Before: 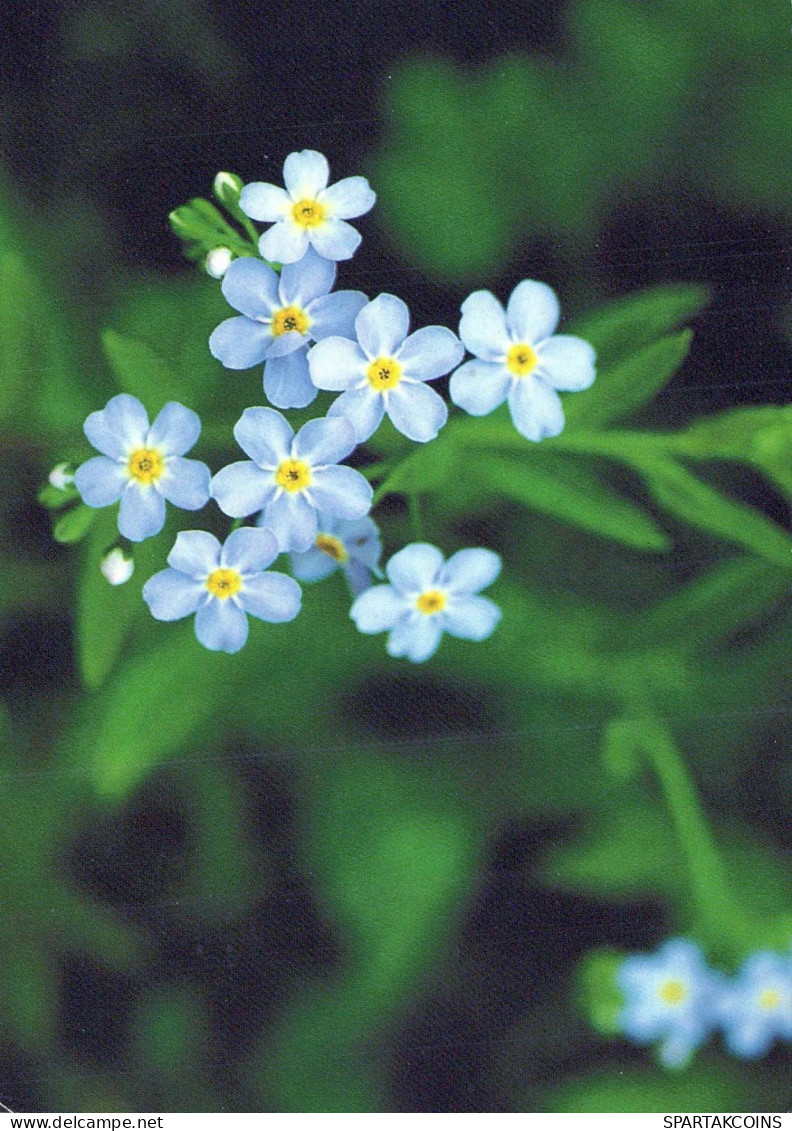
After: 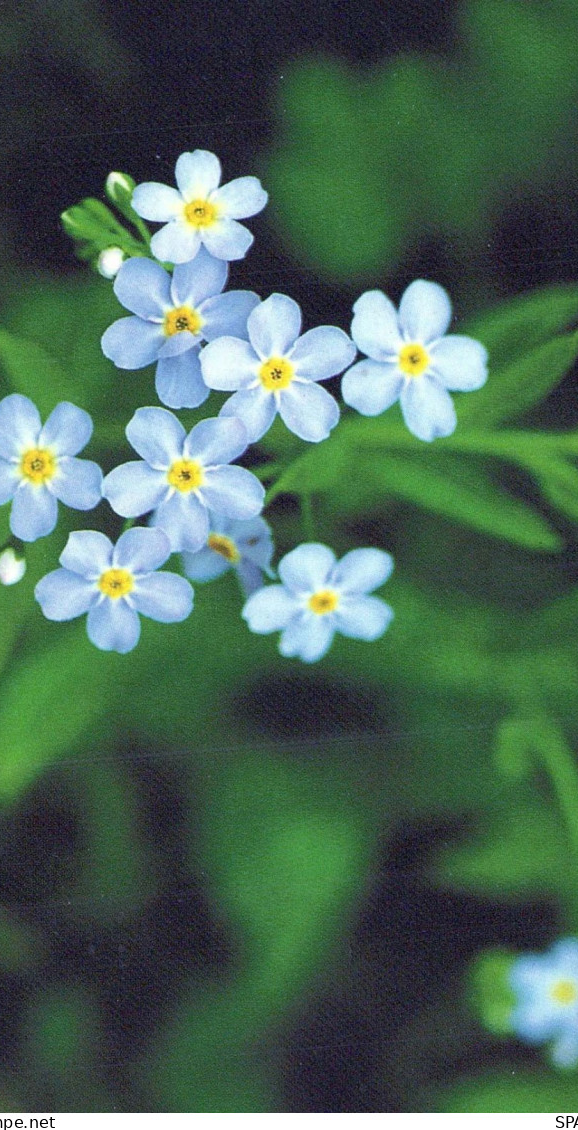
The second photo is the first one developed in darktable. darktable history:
crop: left 13.722%, top 0%, right 13.229%
sharpen: radius 2.879, amount 0.866, threshold 47.094
